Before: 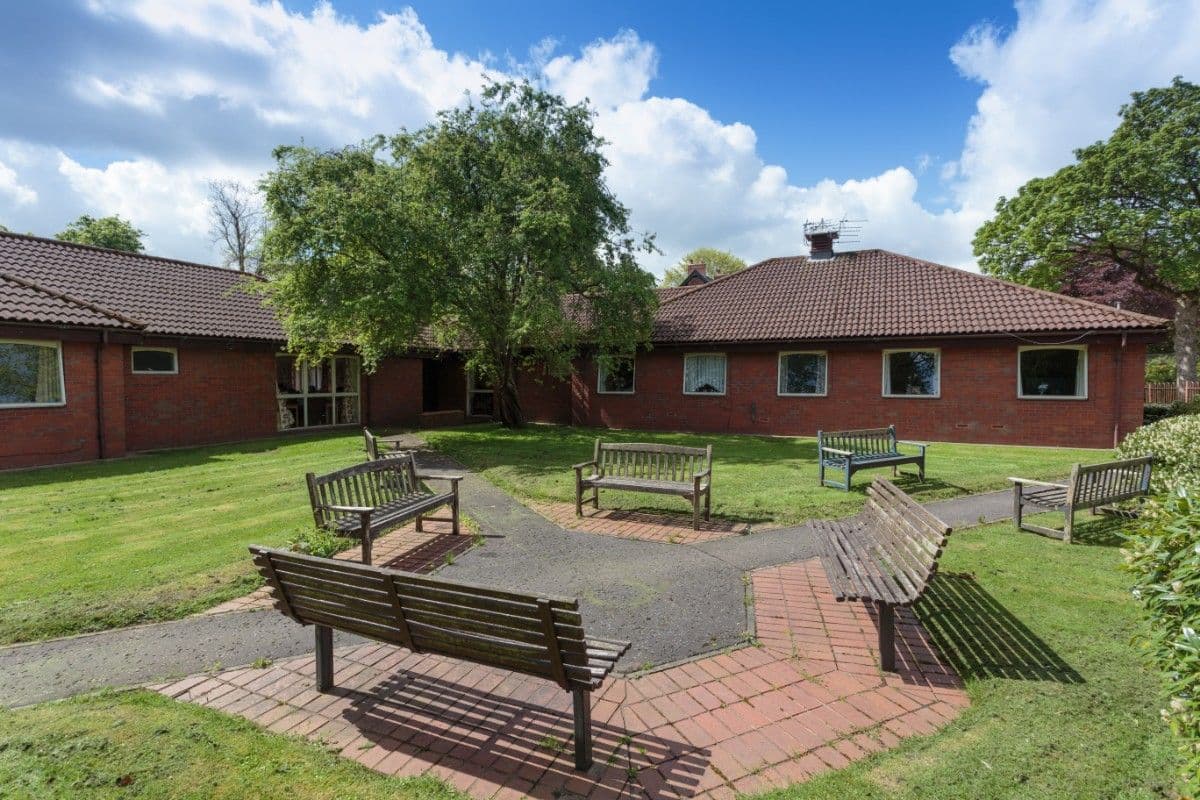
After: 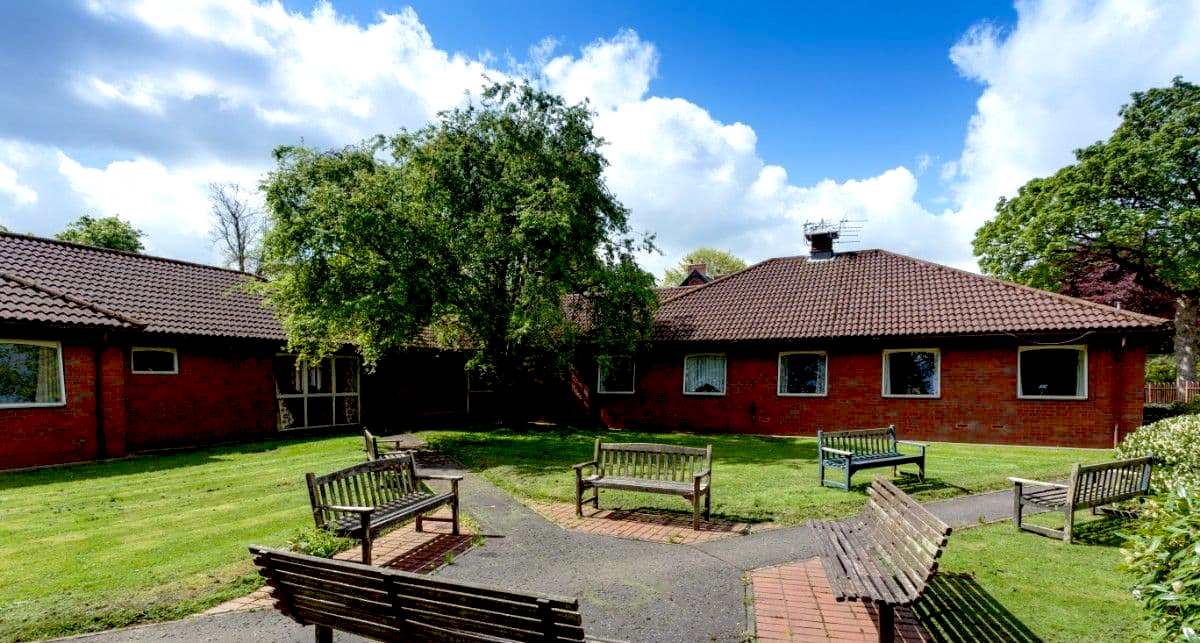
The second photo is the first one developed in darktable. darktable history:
crop: bottom 19.604%
exposure: black level correction 0.031, exposure 0.303 EV, compensate highlight preservation false
